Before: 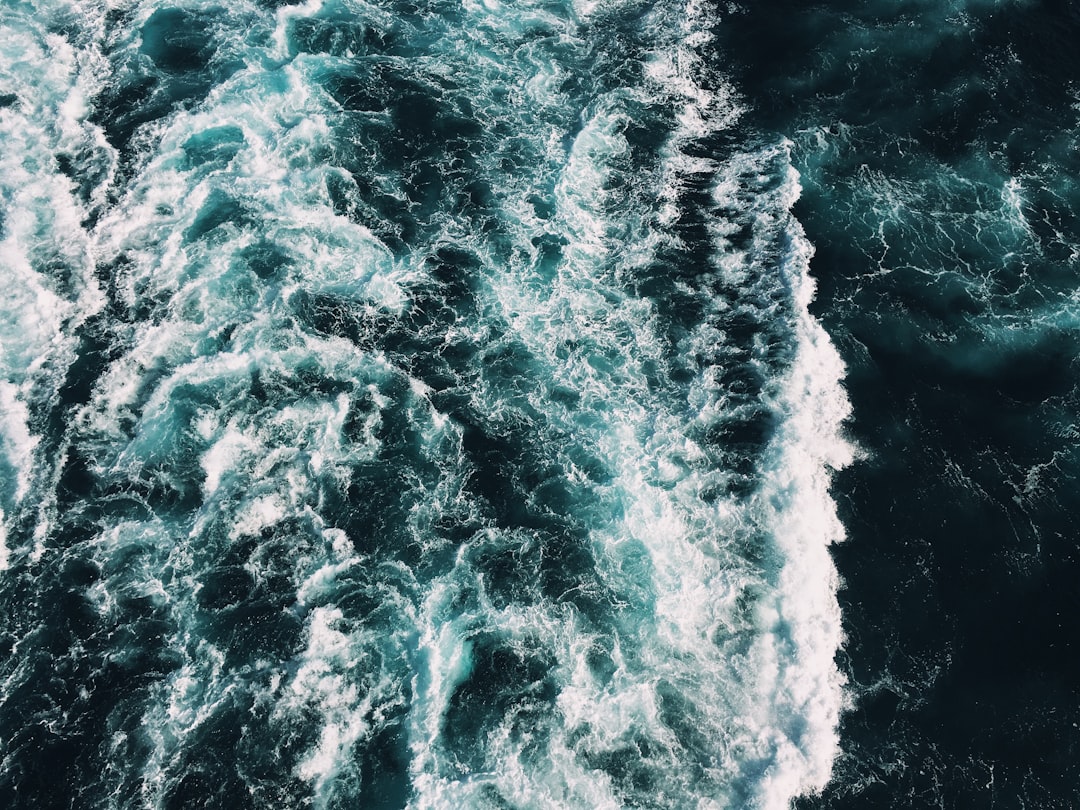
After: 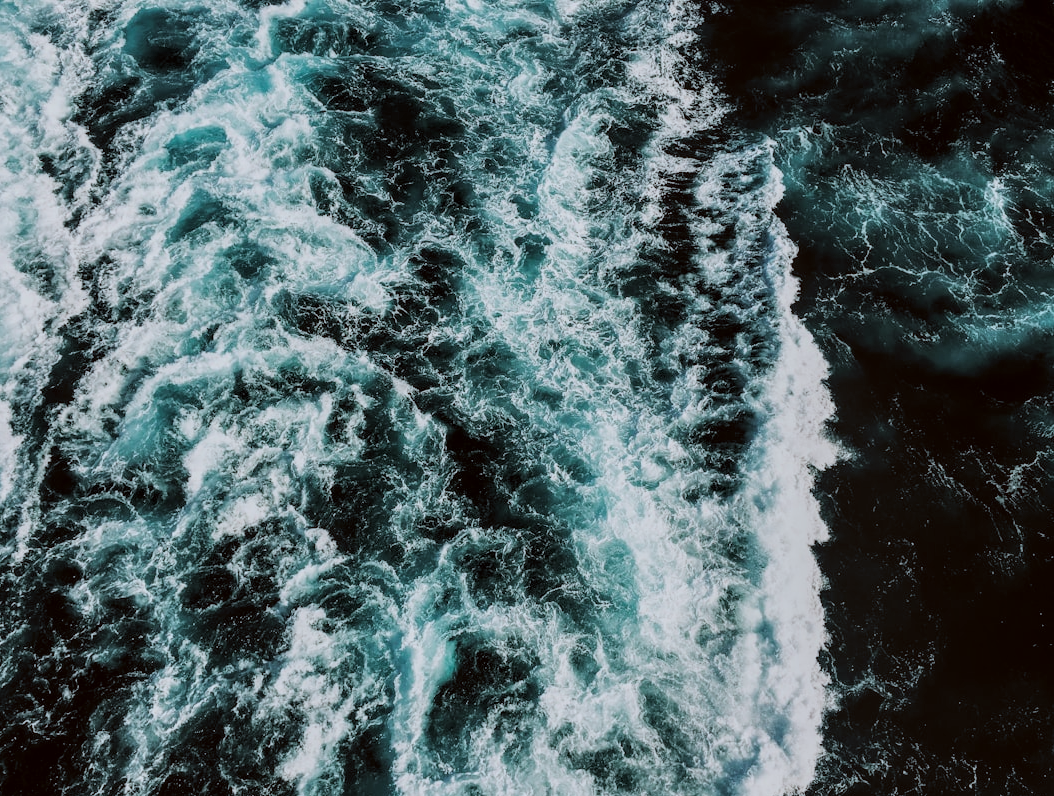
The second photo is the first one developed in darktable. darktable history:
local contrast: on, module defaults
filmic rgb: black relative exposure -8.02 EV, white relative exposure 4.05 EV, hardness 4.15
crop and rotate: left 1.713%, right 0.653%, bottom 1.618%
color correction: highlights a* -3.64, highlights b* -6.47, shadows a* 3.11, shadows b* 5.59
